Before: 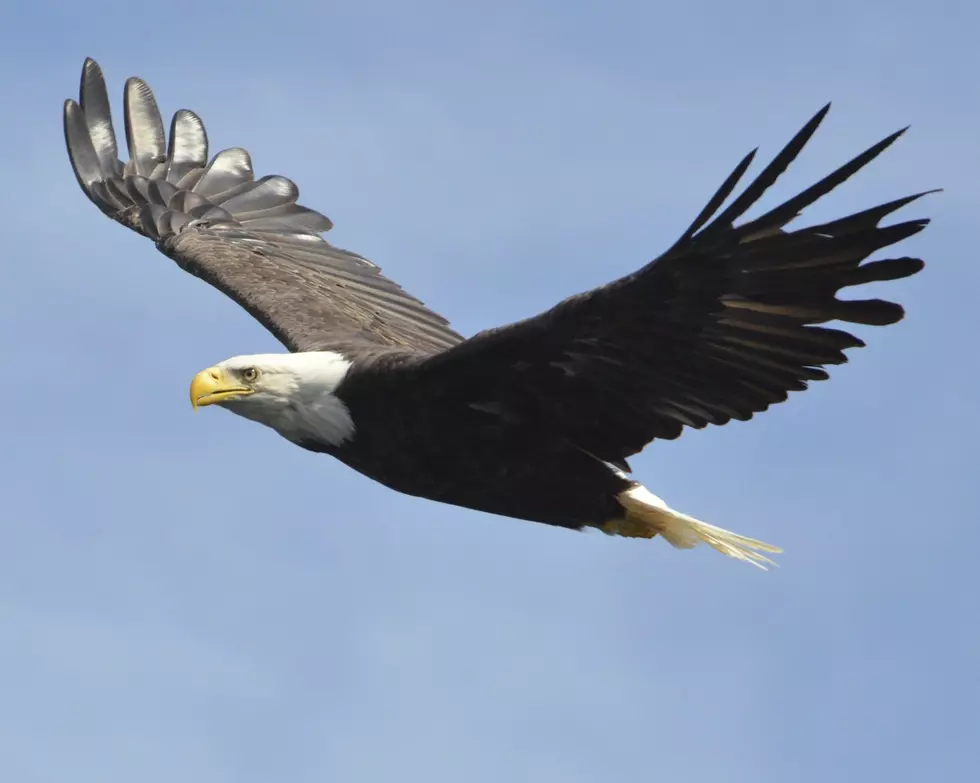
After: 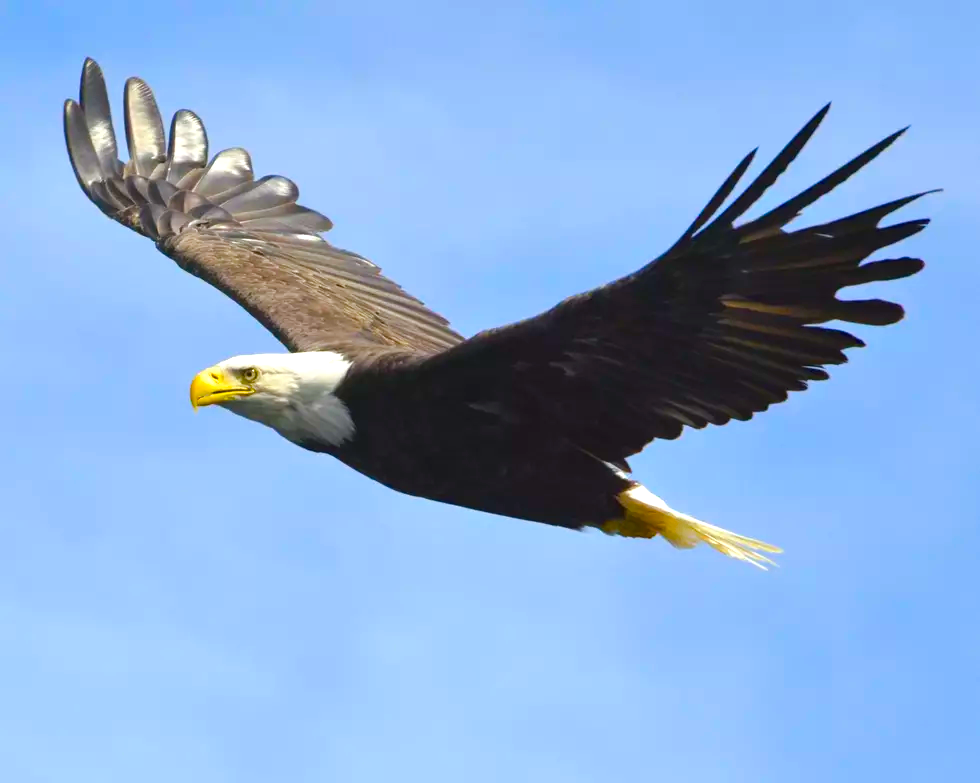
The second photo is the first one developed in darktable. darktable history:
color balance rgb: linear chroma grading › shadows 10%, linear chroma grading › highlights 10%, linear chroma grading › global chroma 15%, linear chroma grading › mid-tones 15%, perceptual saturation grading › global saturation 40%, perceptual saturation grading › highlights -25%, perceptual saturation grading › mid-tones 35%, perceptual saturation grading › shadows 35%, perceptual brilliance grading › global brilliance 11.29%, global vibrance 11.29%
white balance: red 1, blue 1
